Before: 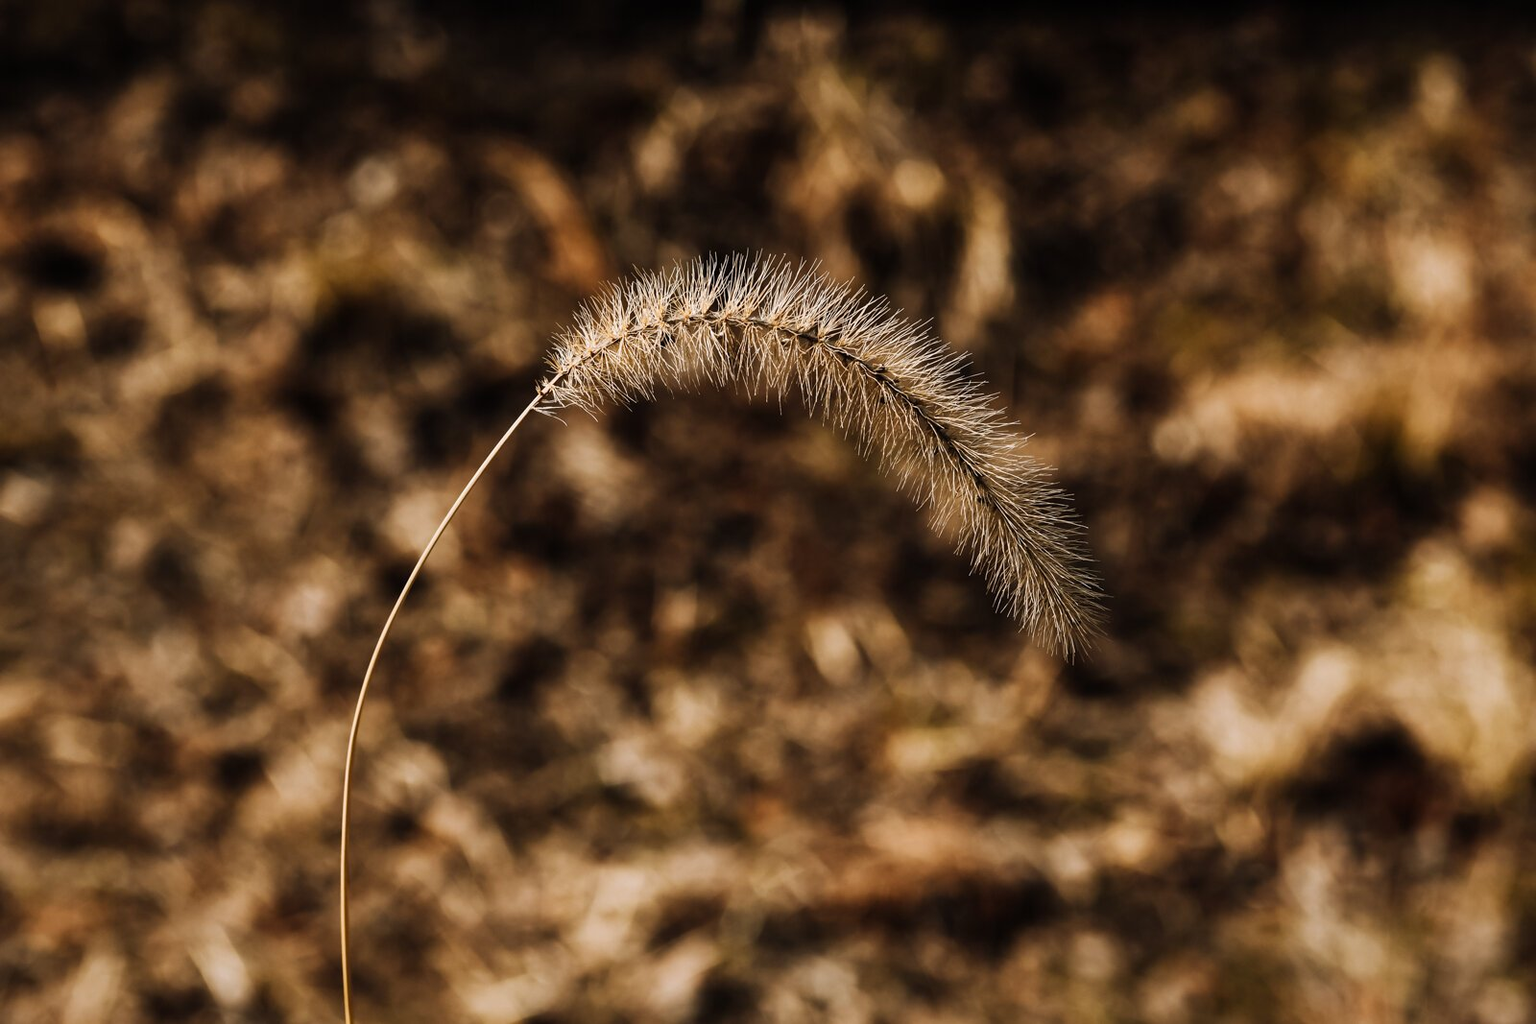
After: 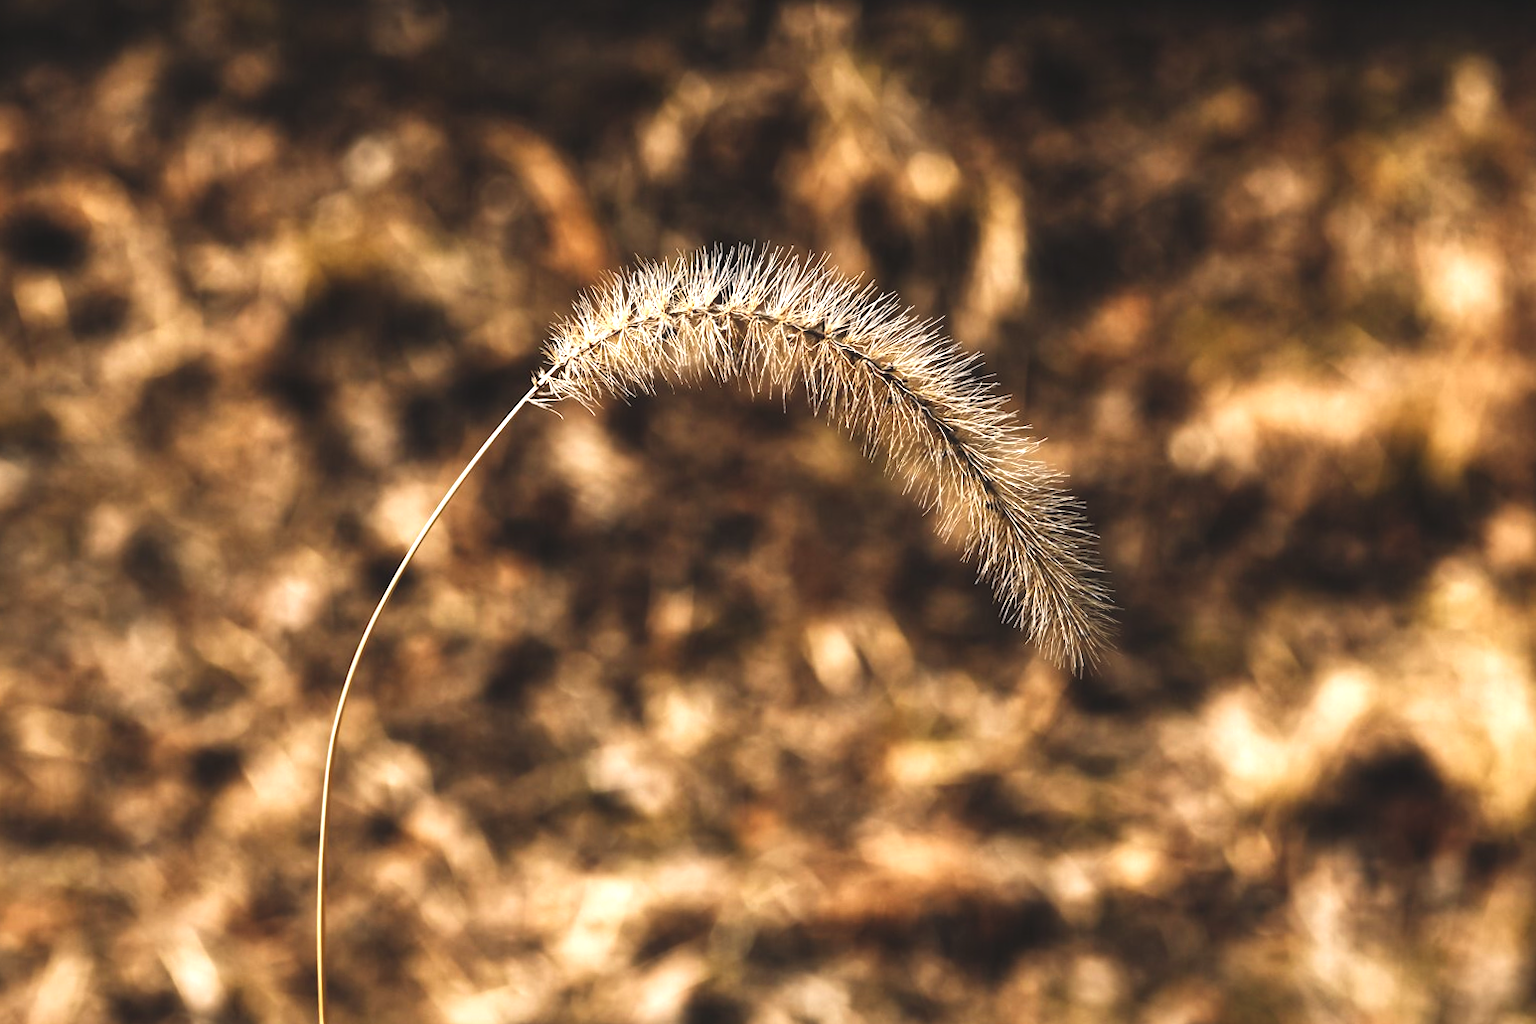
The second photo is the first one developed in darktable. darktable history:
exposure: black level correction -0.005, exposure 1.004 EV, compensate highlight preservation false
crop and rotate: angle -1.34°
